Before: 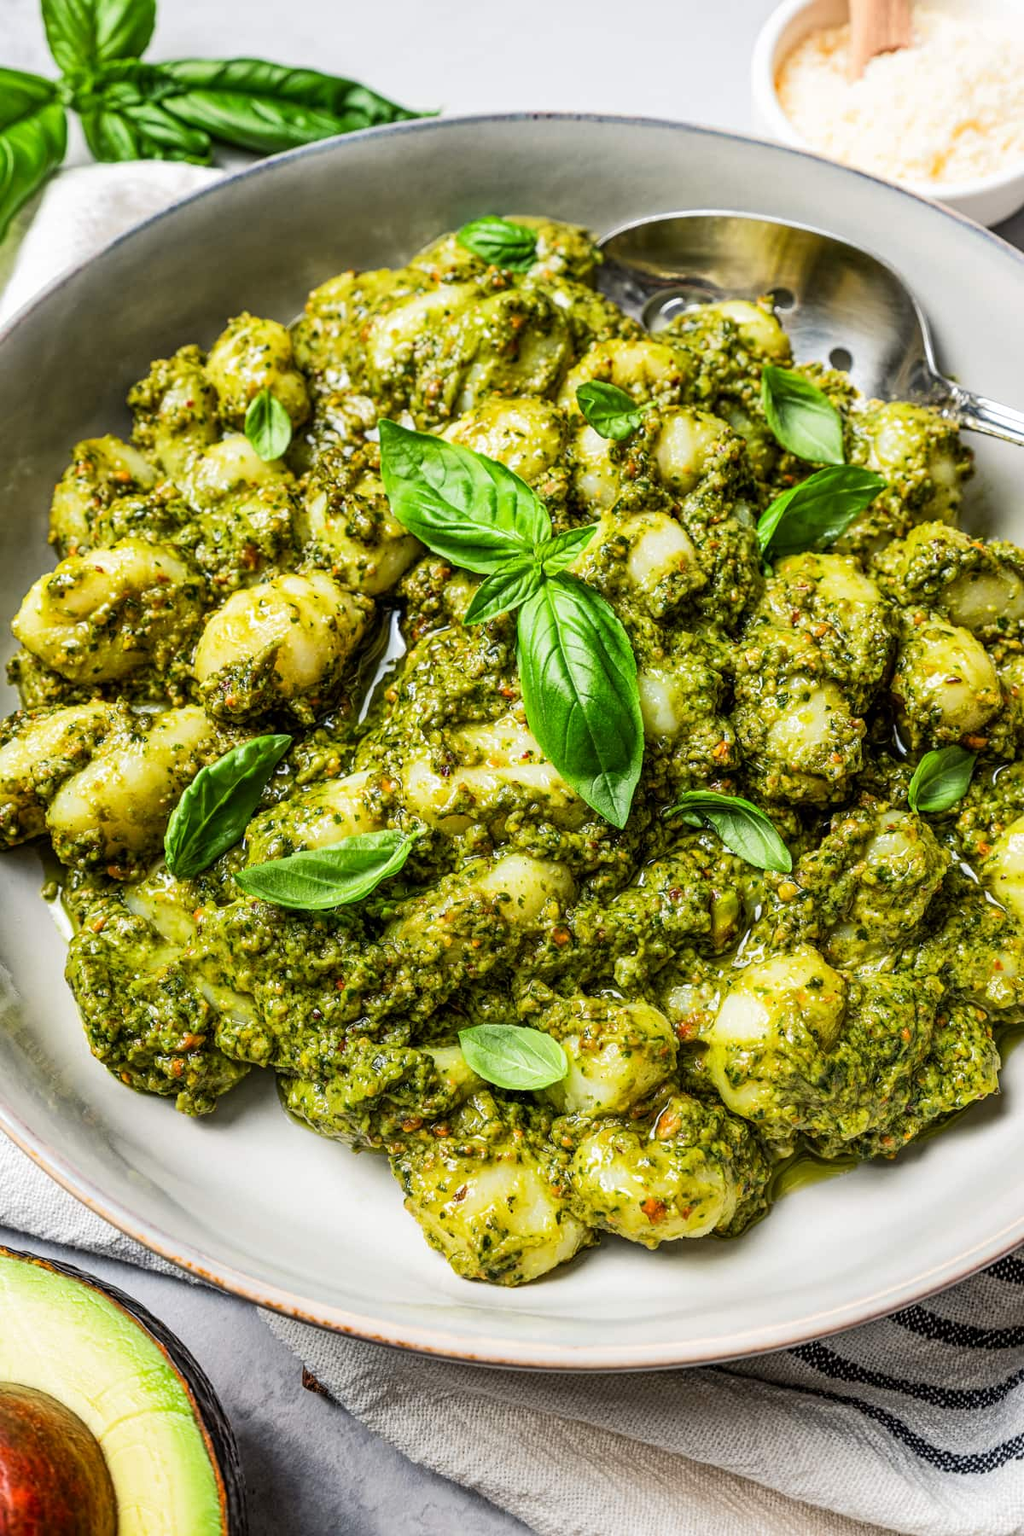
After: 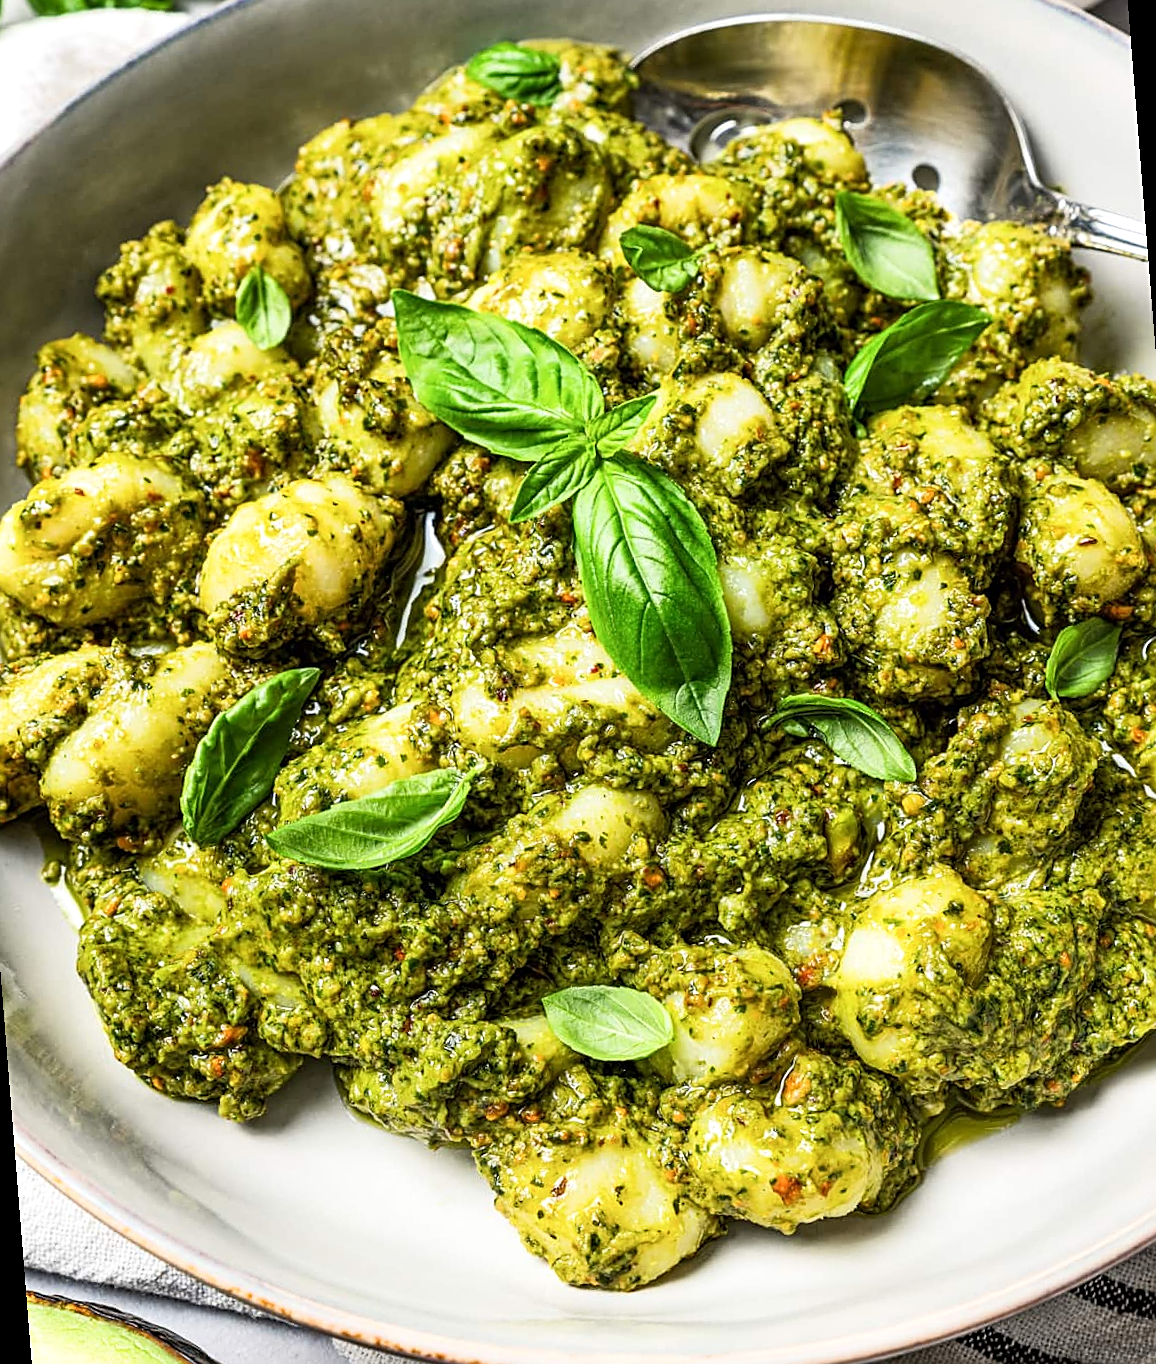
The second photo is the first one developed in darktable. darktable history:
sharpen: on, module defaults
exposure: exposure 0.127 EV, compensate highlight preservation false
crop: left 1.507%, top 6.147%, right 1.379%, bottom 6.637%
rotate and perspective: rotation -4.57°, crop left 0.054, crop right 0.944, crop top 0.087, crop bottom 0.914
white balance: emerald 1
shadows and highlights: shadows 0, highlights 40
